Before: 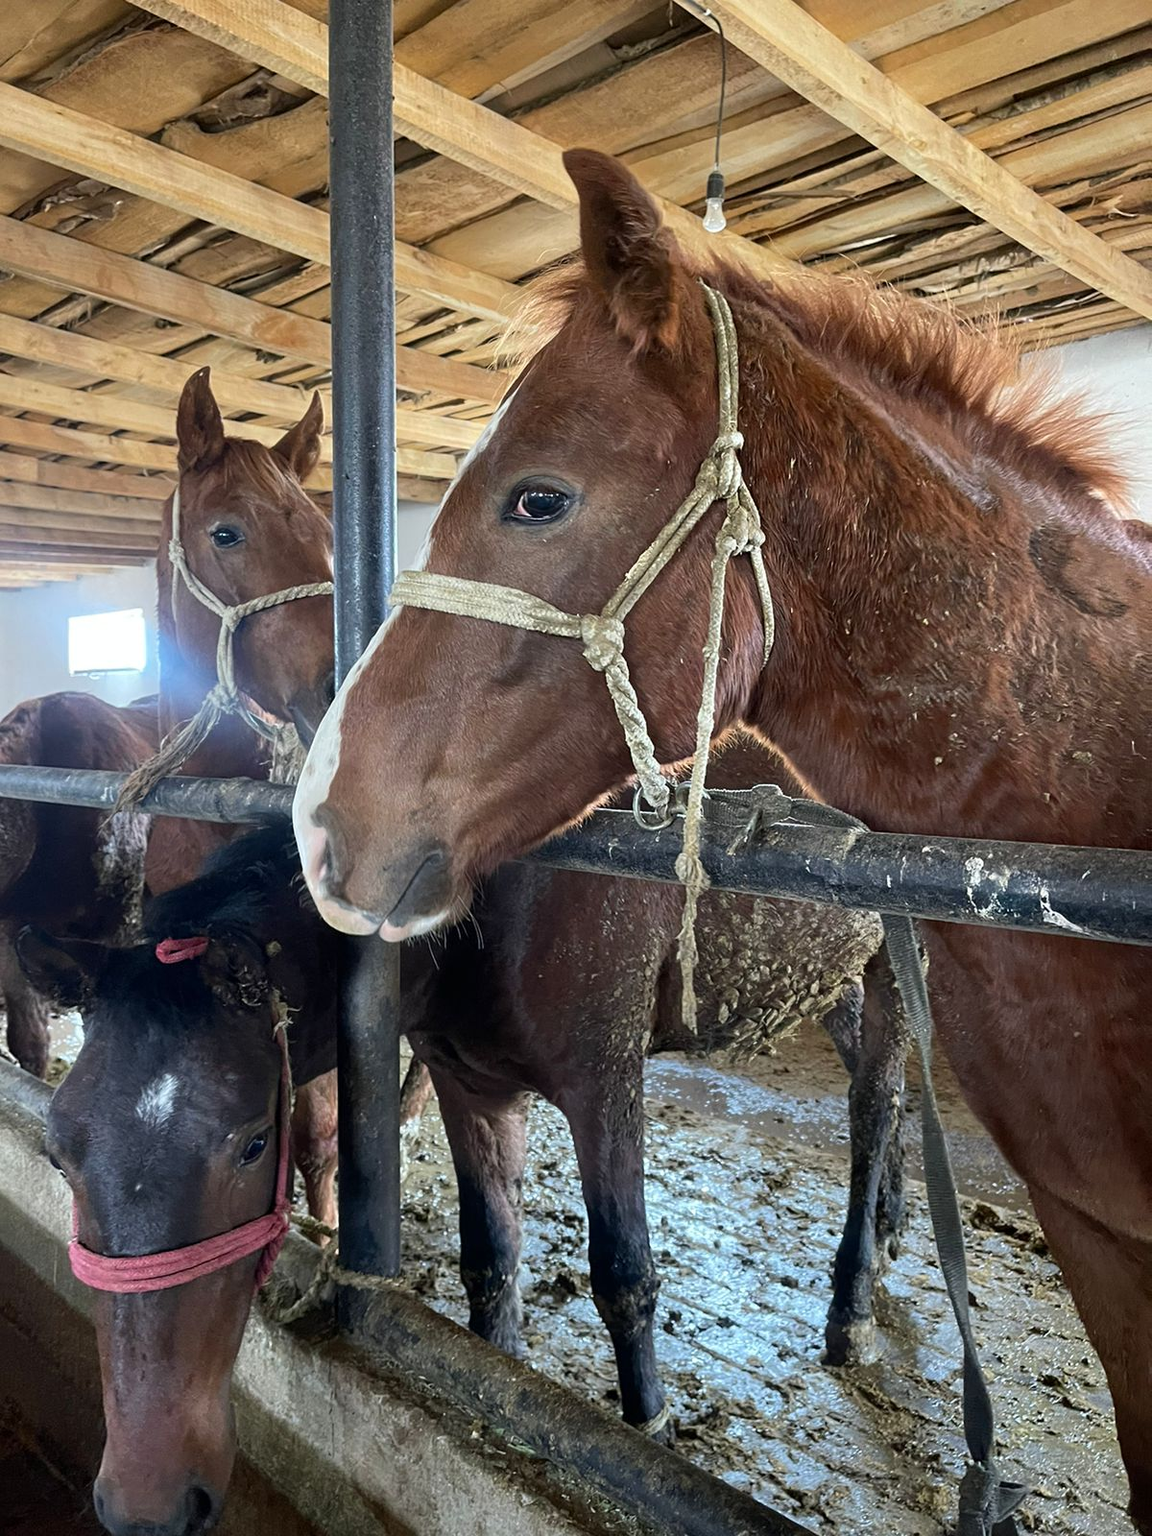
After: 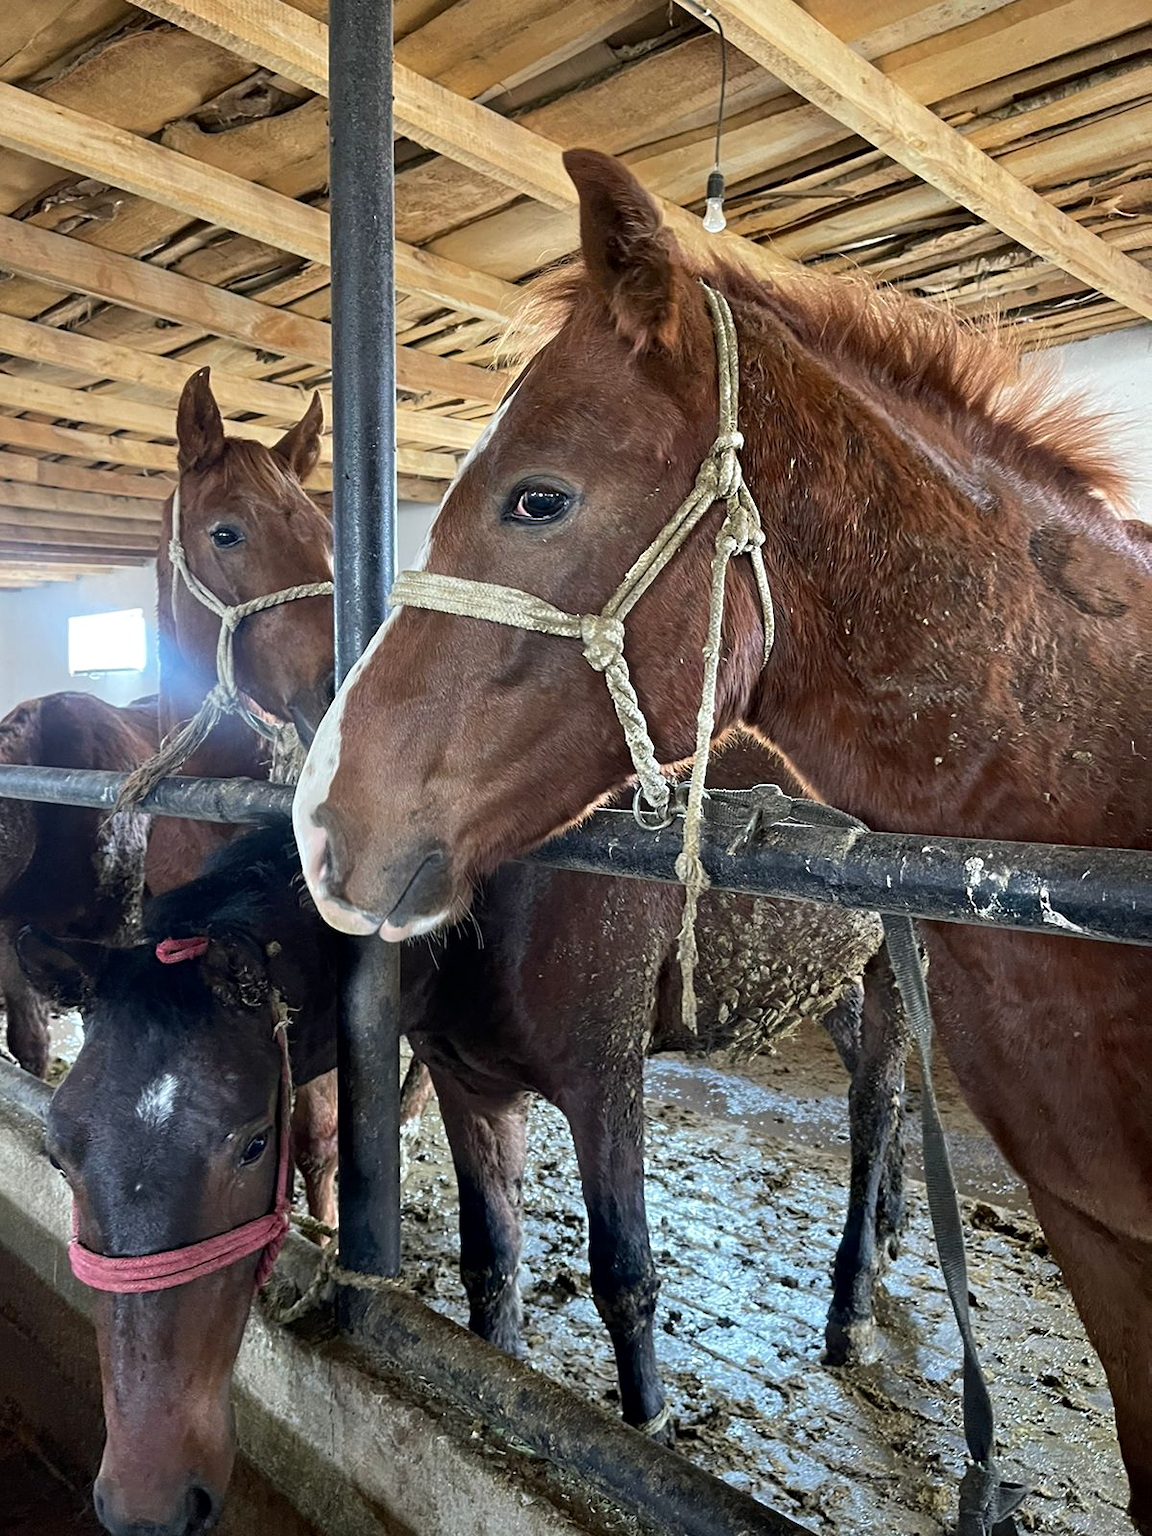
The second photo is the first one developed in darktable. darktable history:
contrast equalizer: octaves 7, y [[0.5, 0.504, 0.515, 0.527, 0.535, 0.534], [0.5 ×6], [0.491, 0.387, 0.179, 0.068, 0.068, 0.068], [0 ×5, 0.023], [0 ×6]]
